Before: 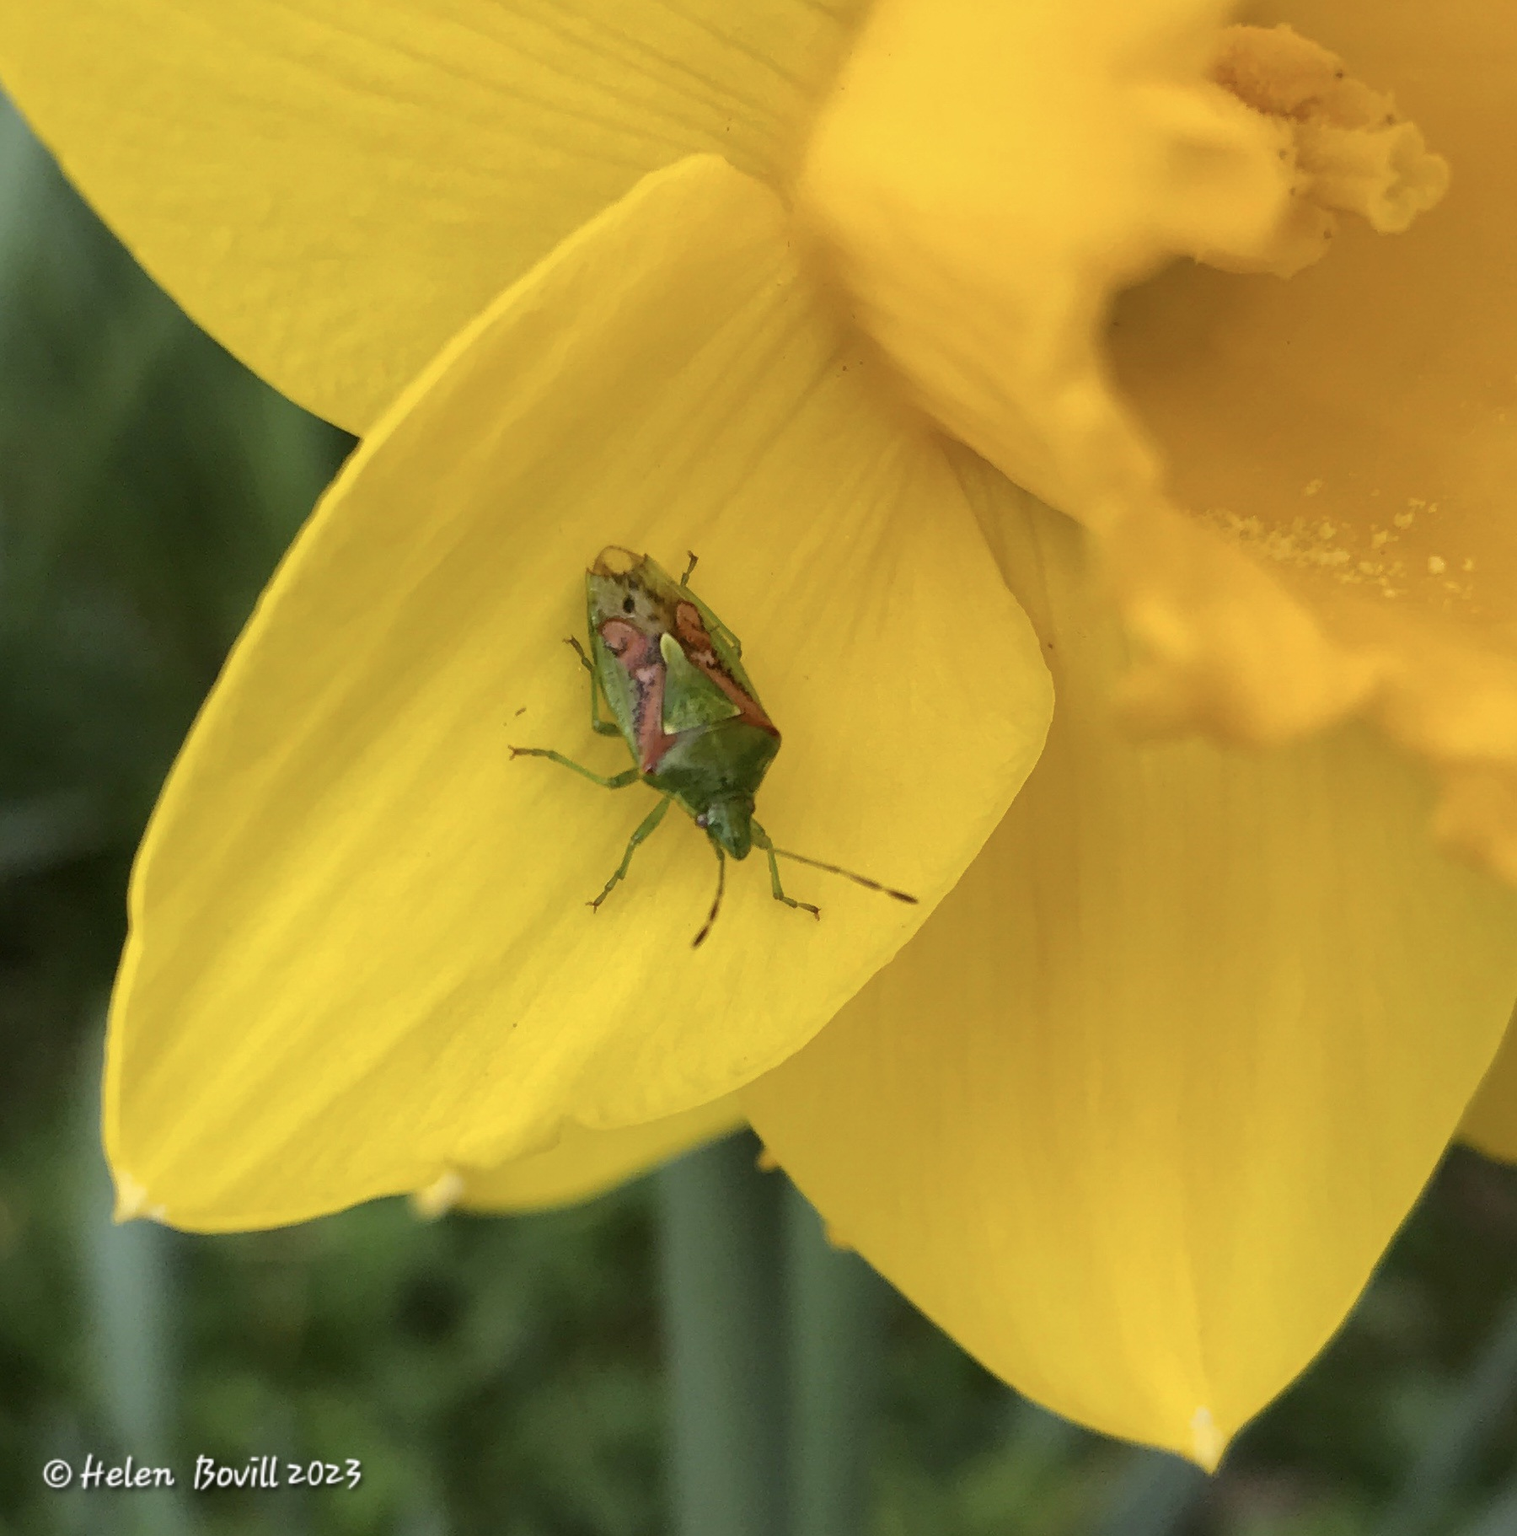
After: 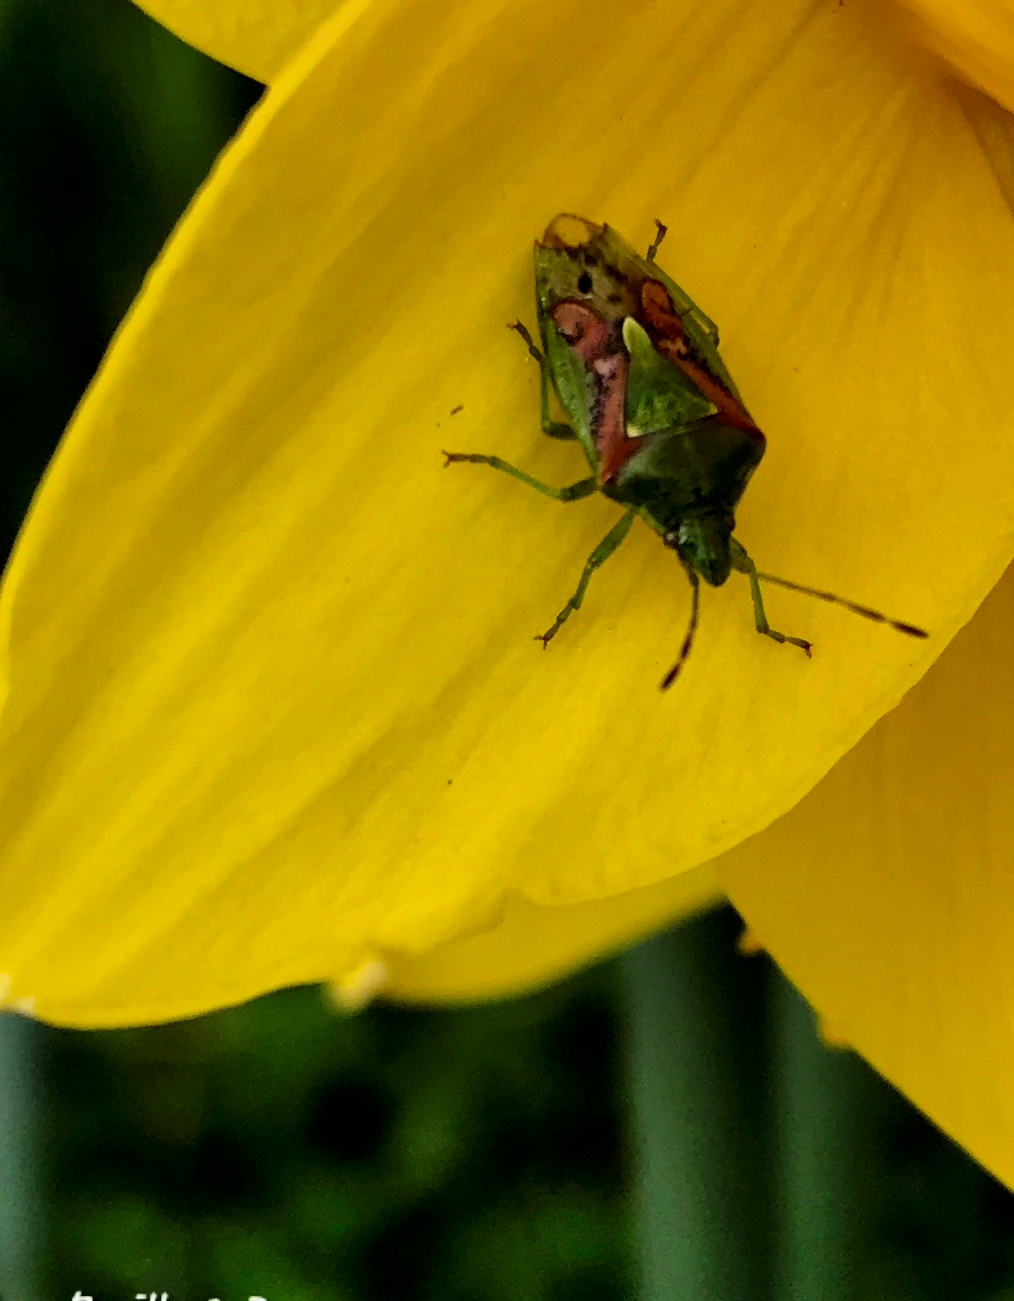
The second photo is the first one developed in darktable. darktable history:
contrast brightness saturation: brightness -0.25, saturation 0.2
crop: left 8.966%, top 23.852%, right 34.699%, bottom 4.703%
filmic rgb: black relative exposure -4 EV, white relative exposure 3 EV, hardness 3.02, contrast 1.5
shadows and highlights: soften with gaussian
